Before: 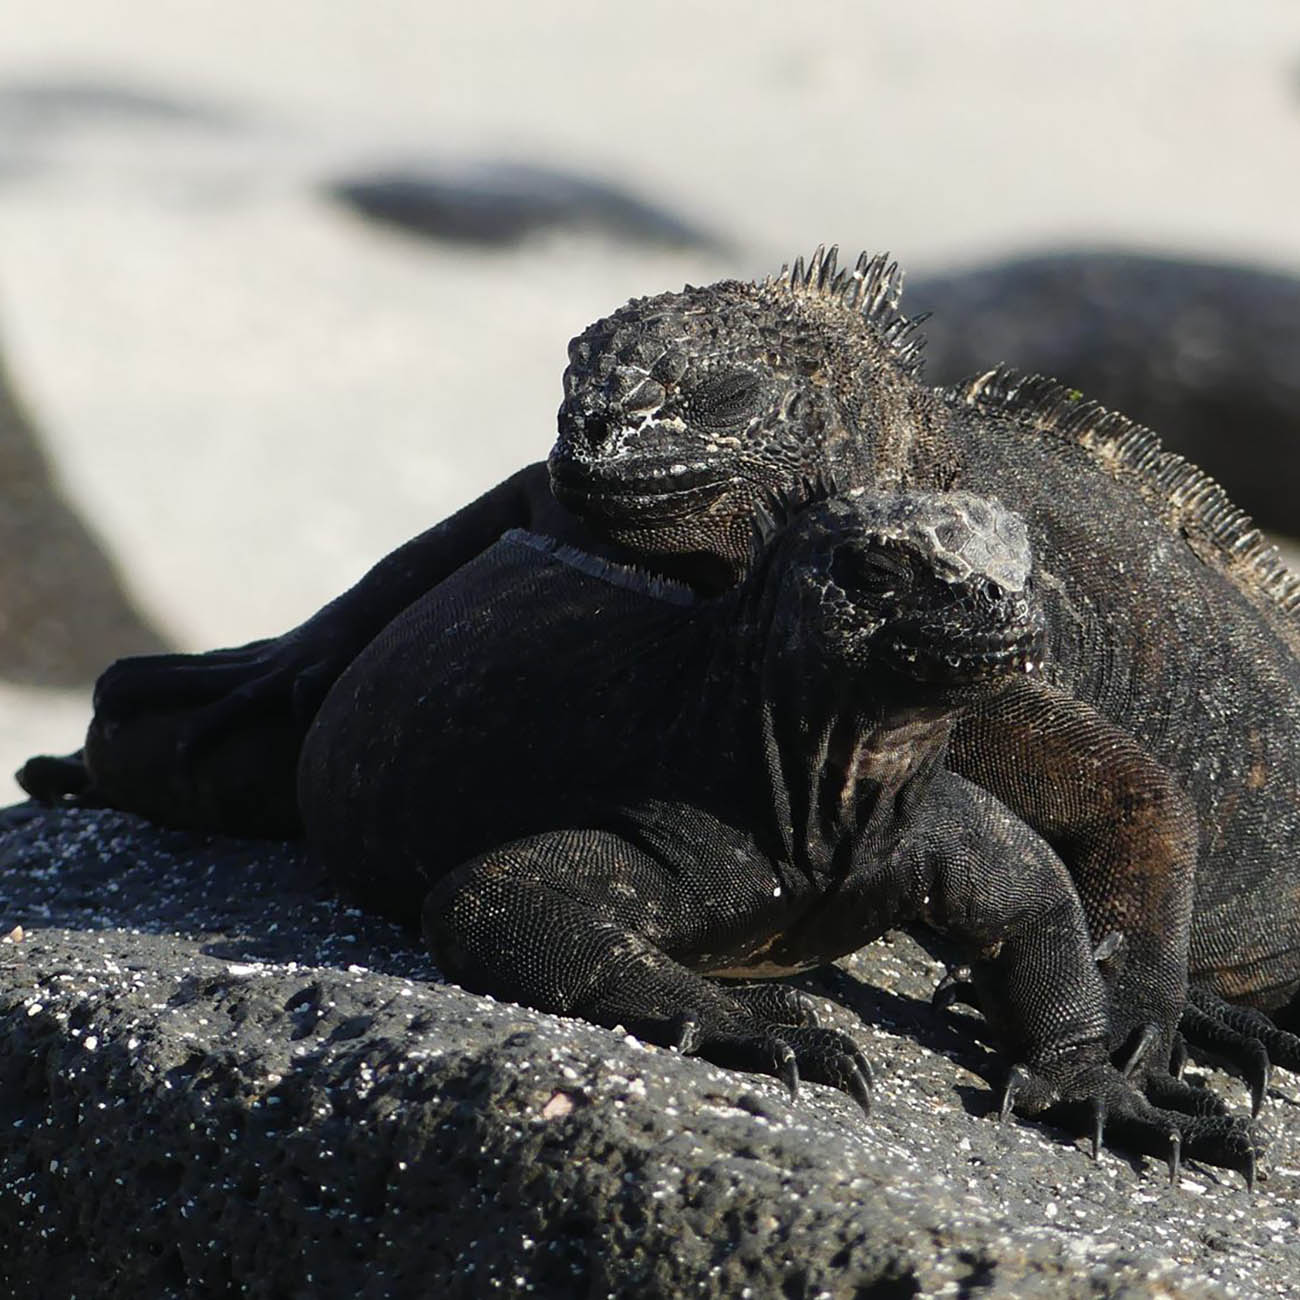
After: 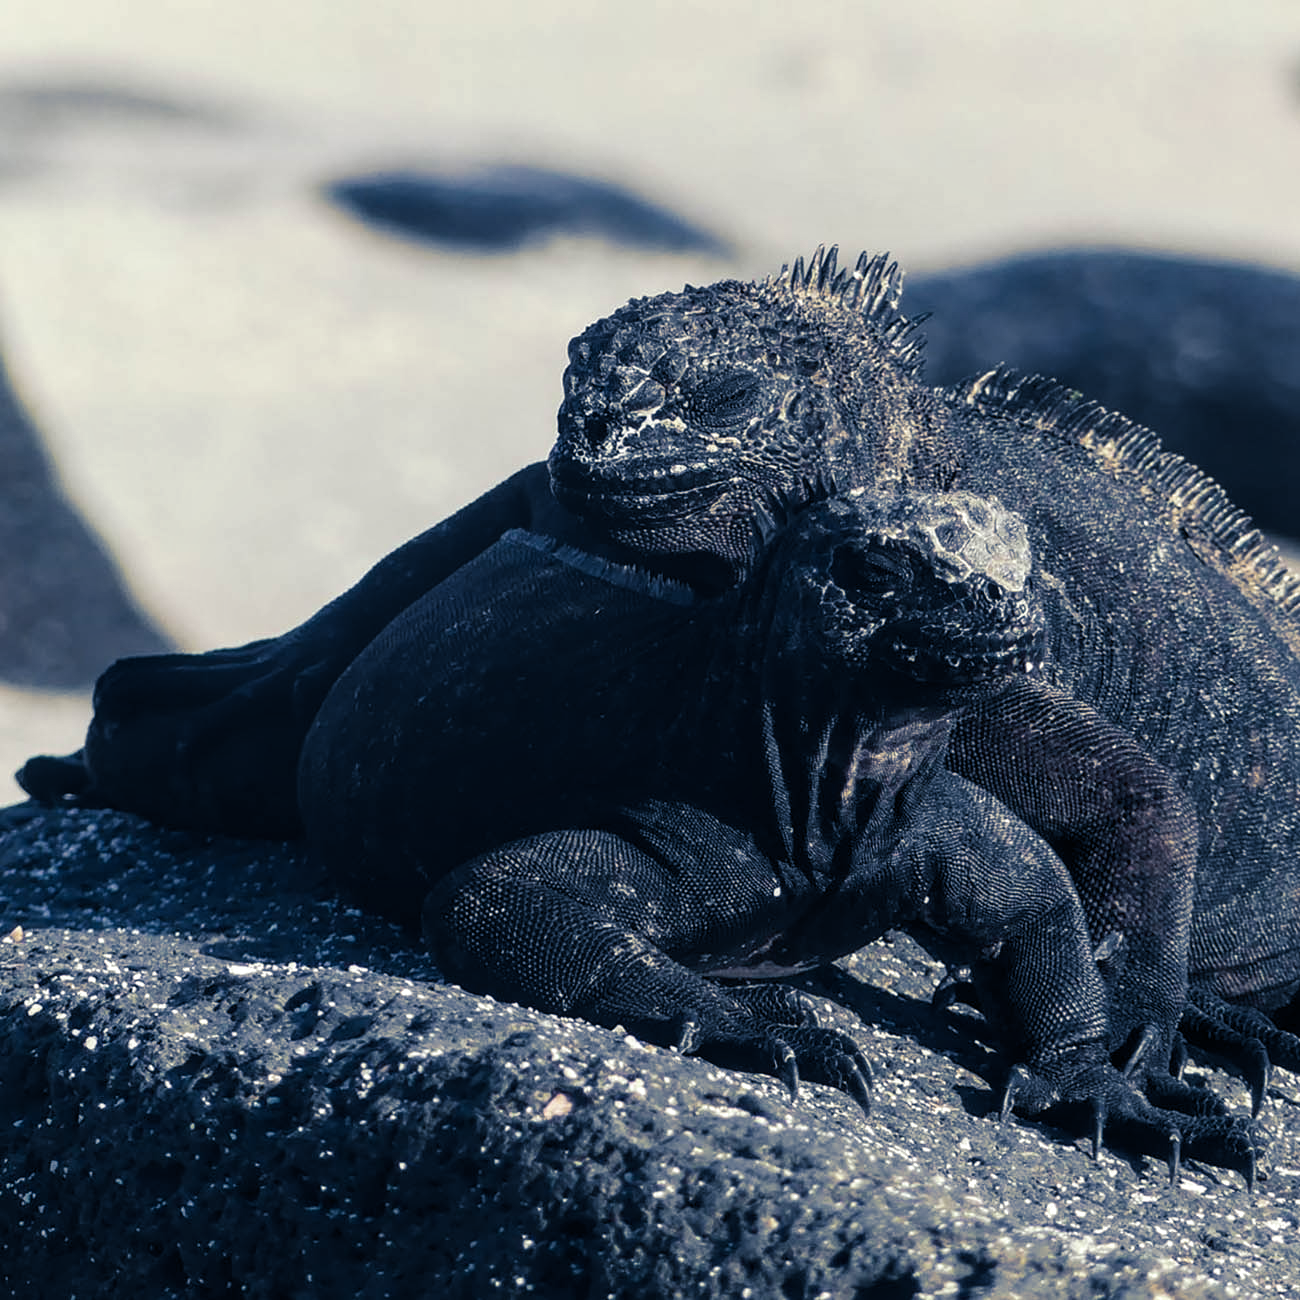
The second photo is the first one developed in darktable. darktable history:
split-toning: shadows › hue 226.8°, shadows › saturation 0.84
local contrast: on, module defaults
